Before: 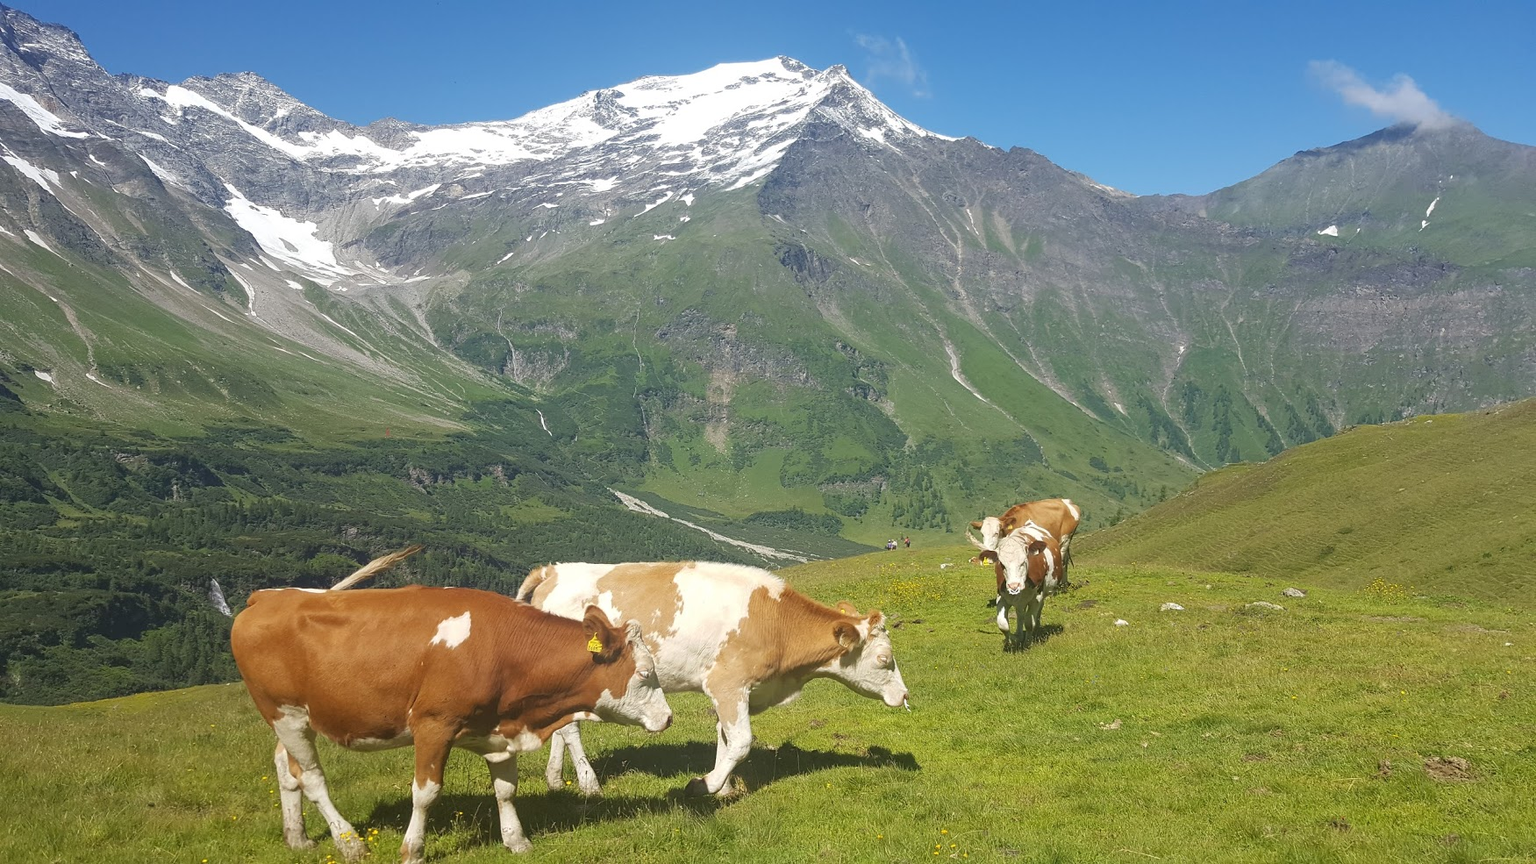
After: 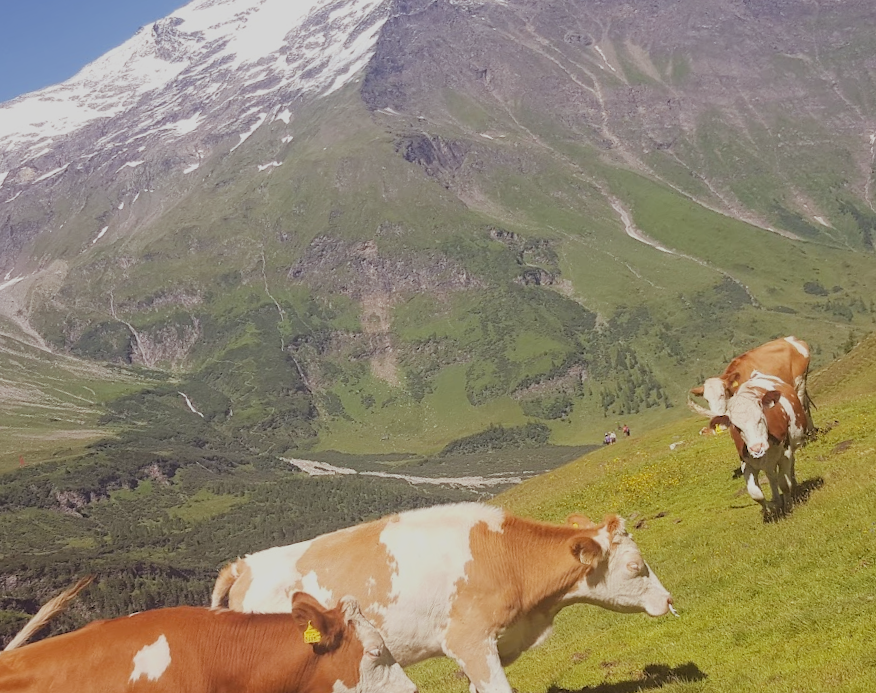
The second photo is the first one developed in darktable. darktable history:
filmic rgb: black relative exposure -7.65 EV, white relative exposure 4.56 EV, hardness 3.61
rotate and perspective: rotation -14.8°, crop left 0.1, crop right 0.903, crop top 0.25, crop bottom 0.748
crop: left 21.674%, right 22.086%
rgb levels: mode RGB, independent channels, levels [[0, 0.474, 1], [0, 0.5, 1], [0, 0.5, 1]]
